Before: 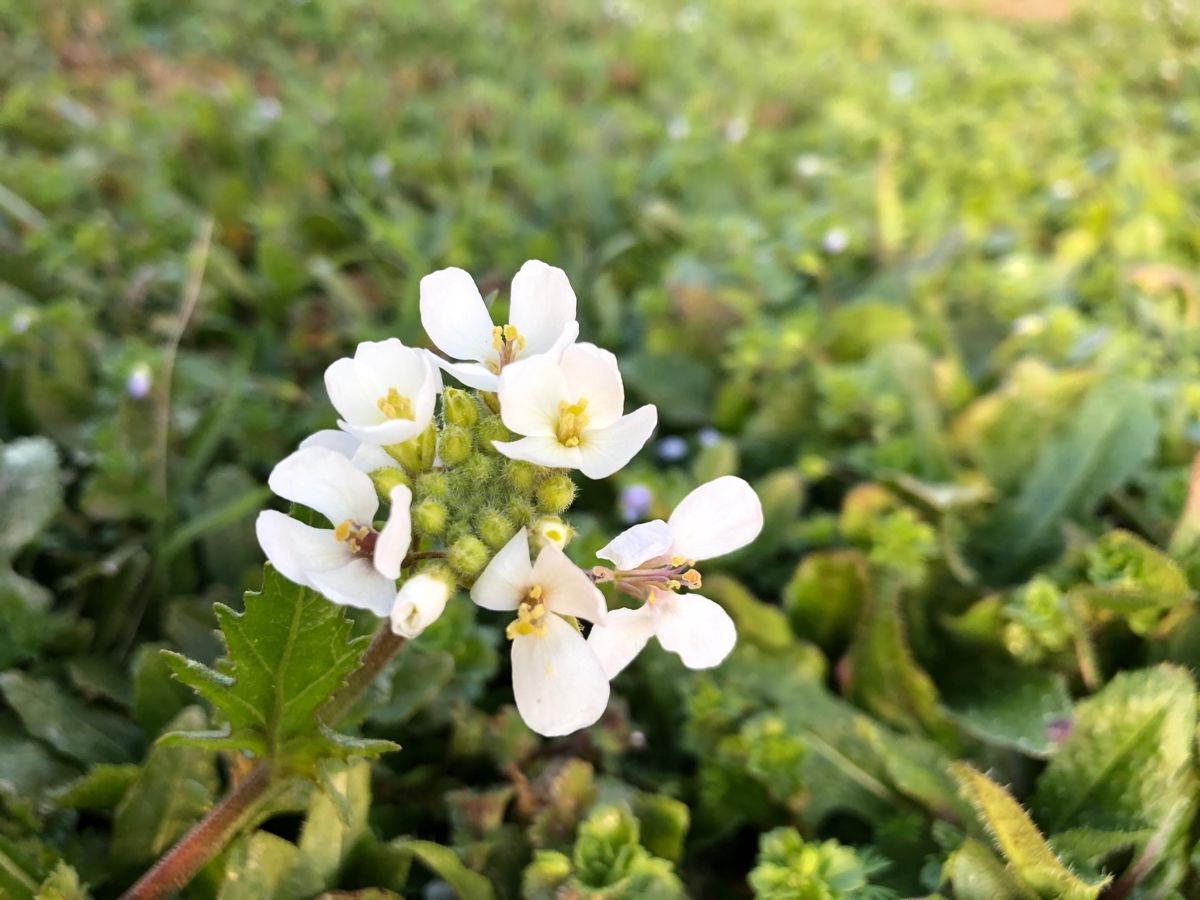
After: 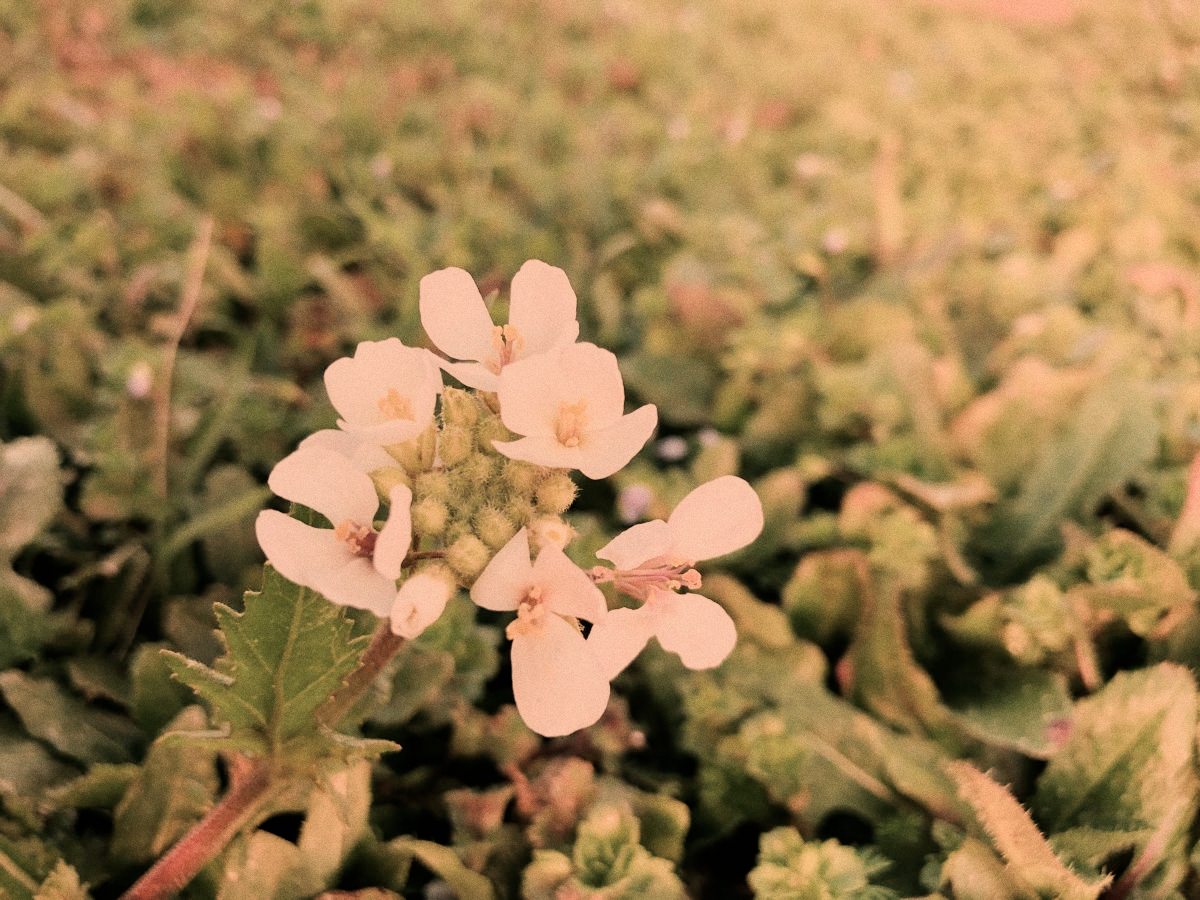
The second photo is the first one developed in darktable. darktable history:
white balance: red 1.467, blue 0.684
color balance: input saturation 80.07%
grain: coarseness 0.09 ISO
filmic rgb: black relative exposure -8.54 EV, white relative exposure 5.52 EV, hardness 3.39, contrast 1.016
